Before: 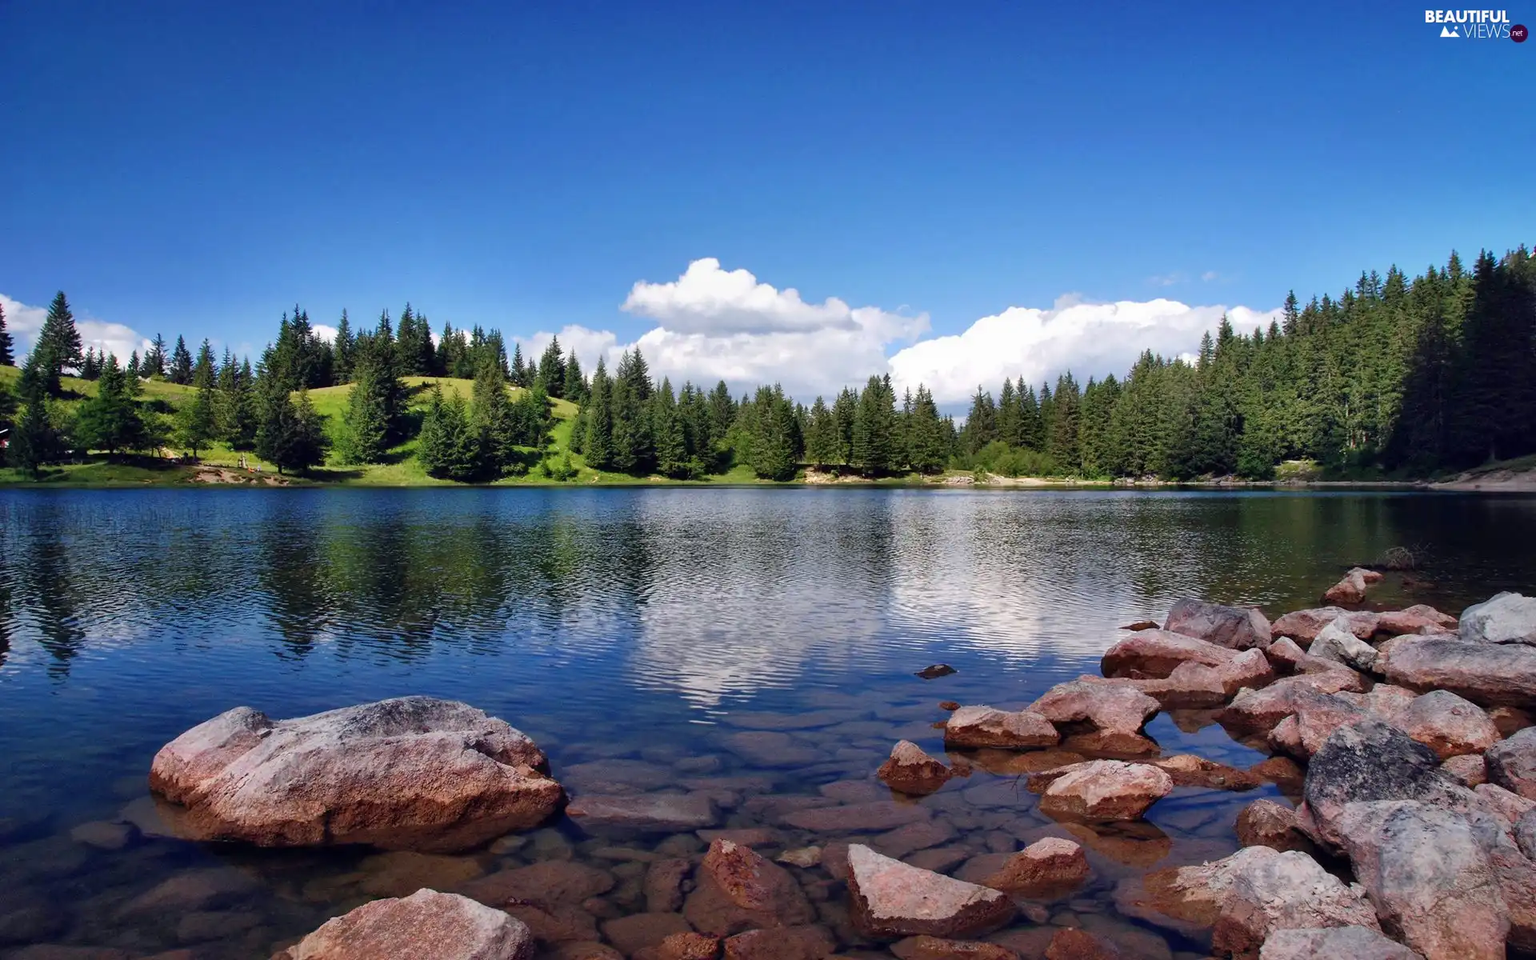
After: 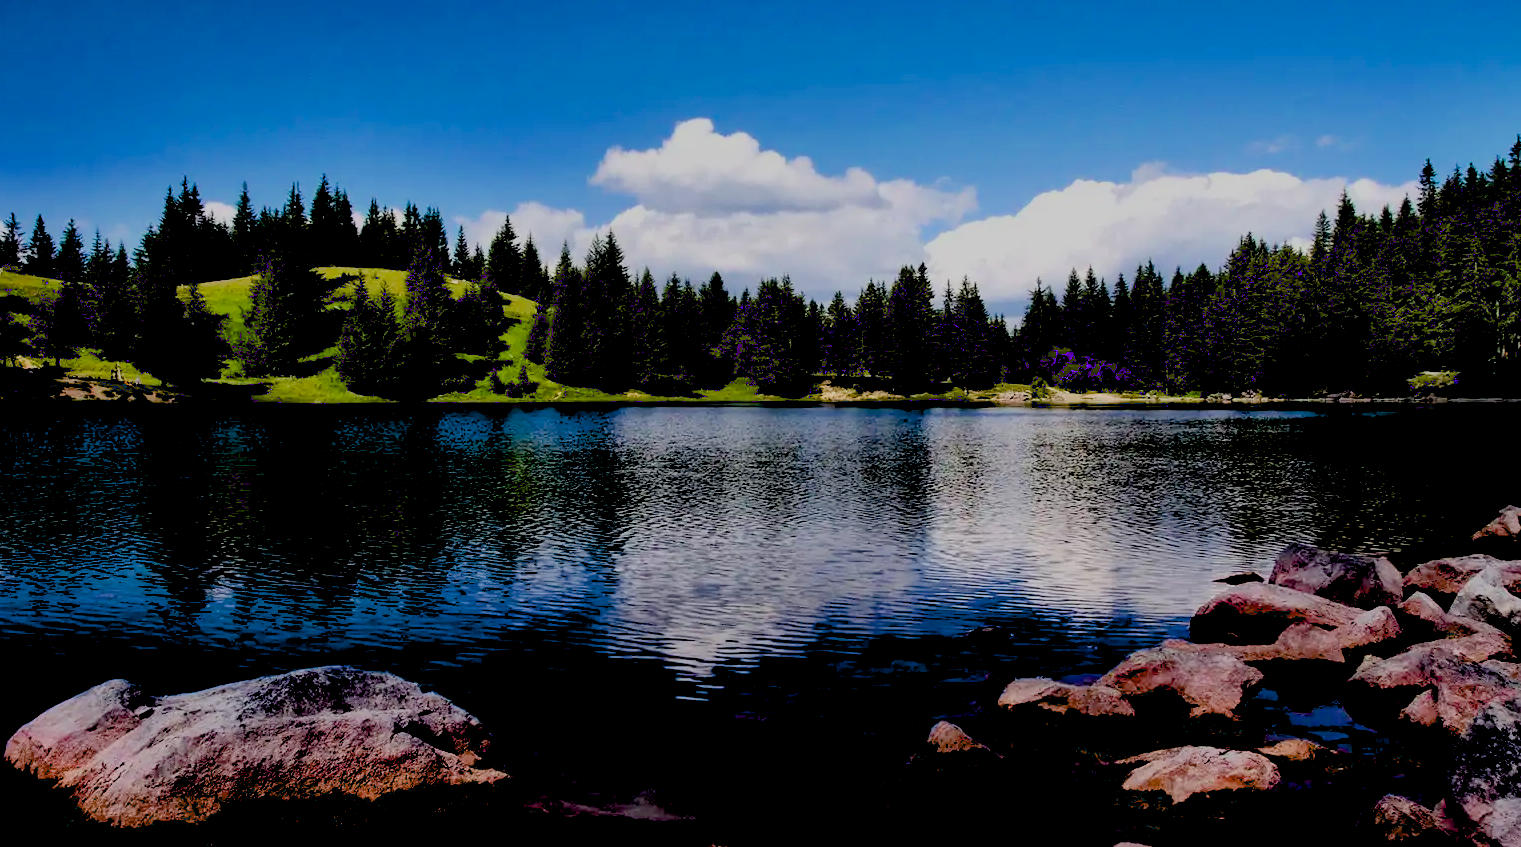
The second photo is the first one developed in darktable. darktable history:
exposure: black level correction 0.099, exposure -0.088 EV, compensate highlight preservation false
crop: left 9.72%, top 17.018%, right 11.059%, bottom 12.319%
filmic rgb: black relative exposure -6.92 EV, white relative exposure 5.66 EV, threshold 3.03 EV, hardness 2.87, color science v6 (2022), enable highlight reconstruction true
